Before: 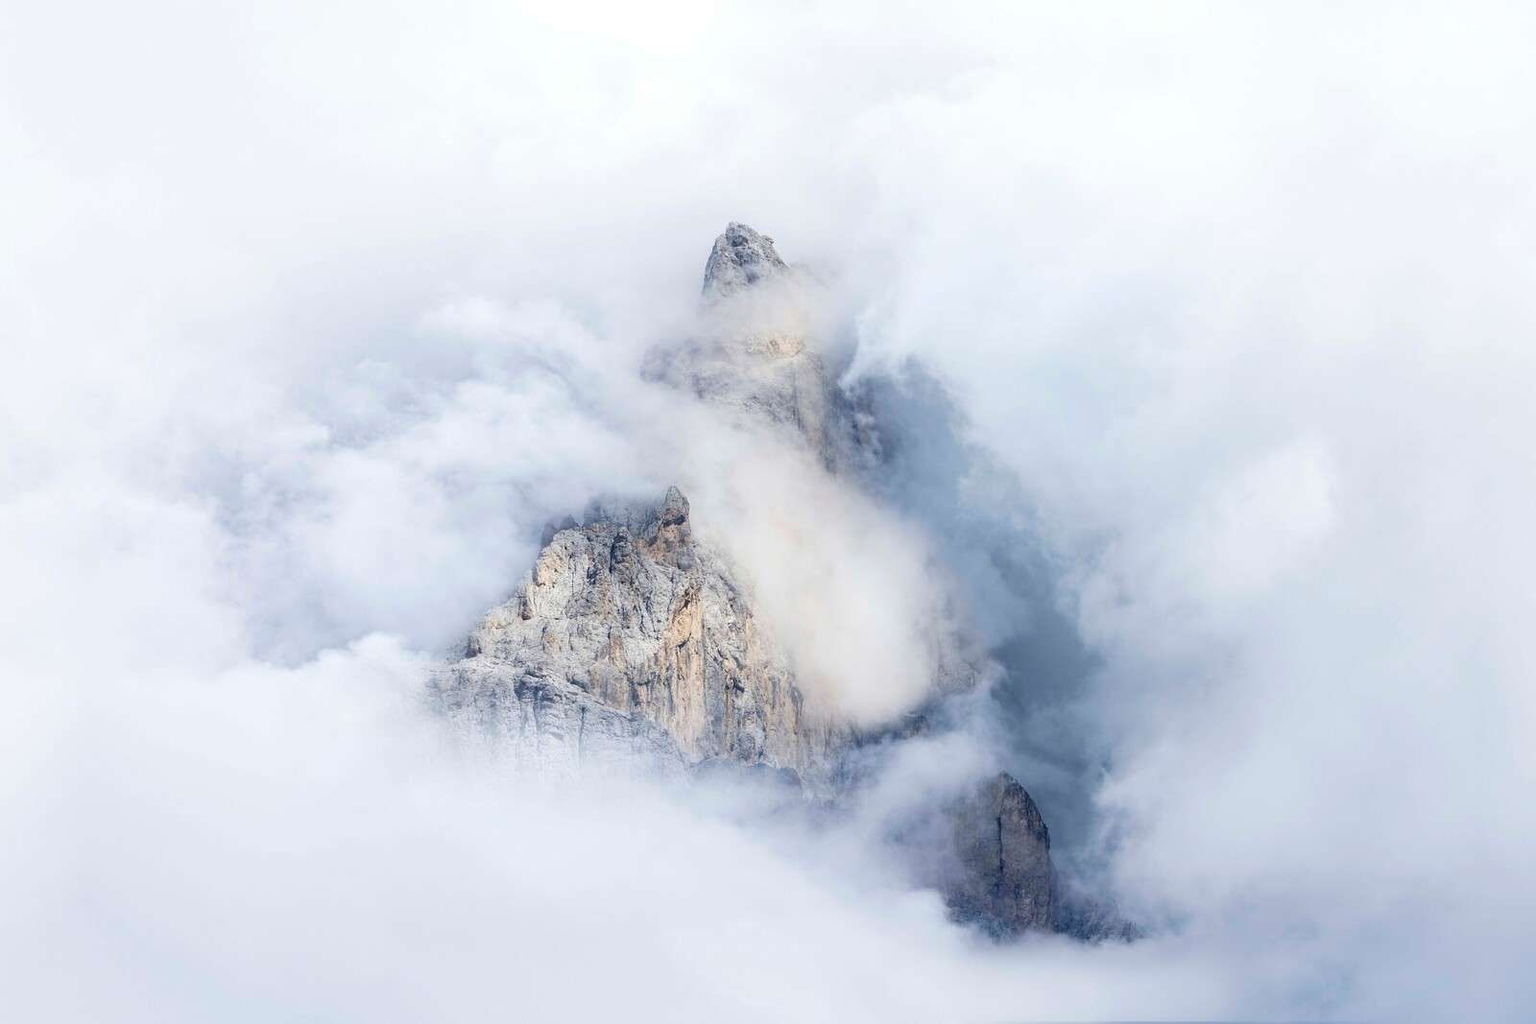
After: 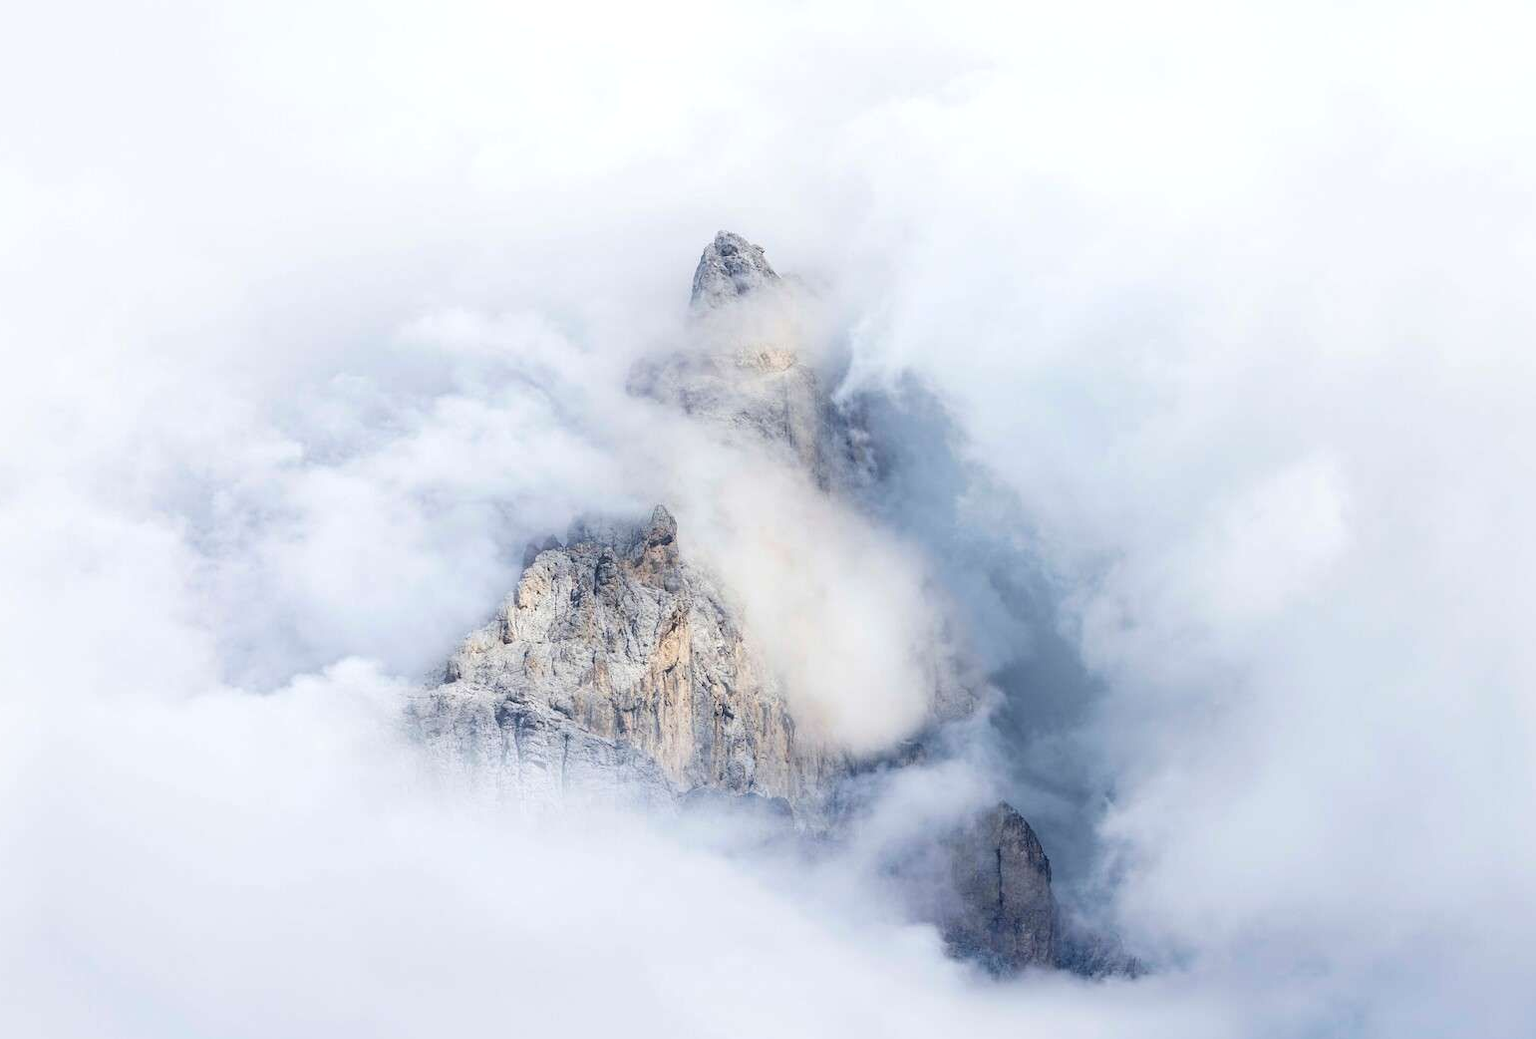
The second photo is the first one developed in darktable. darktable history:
exposure: black level correction -0.005, exposure 0.054 EV, compensate highlight preservation false
crop and rotate: left 2.536%, right 1.107%, bottom 2.246%
